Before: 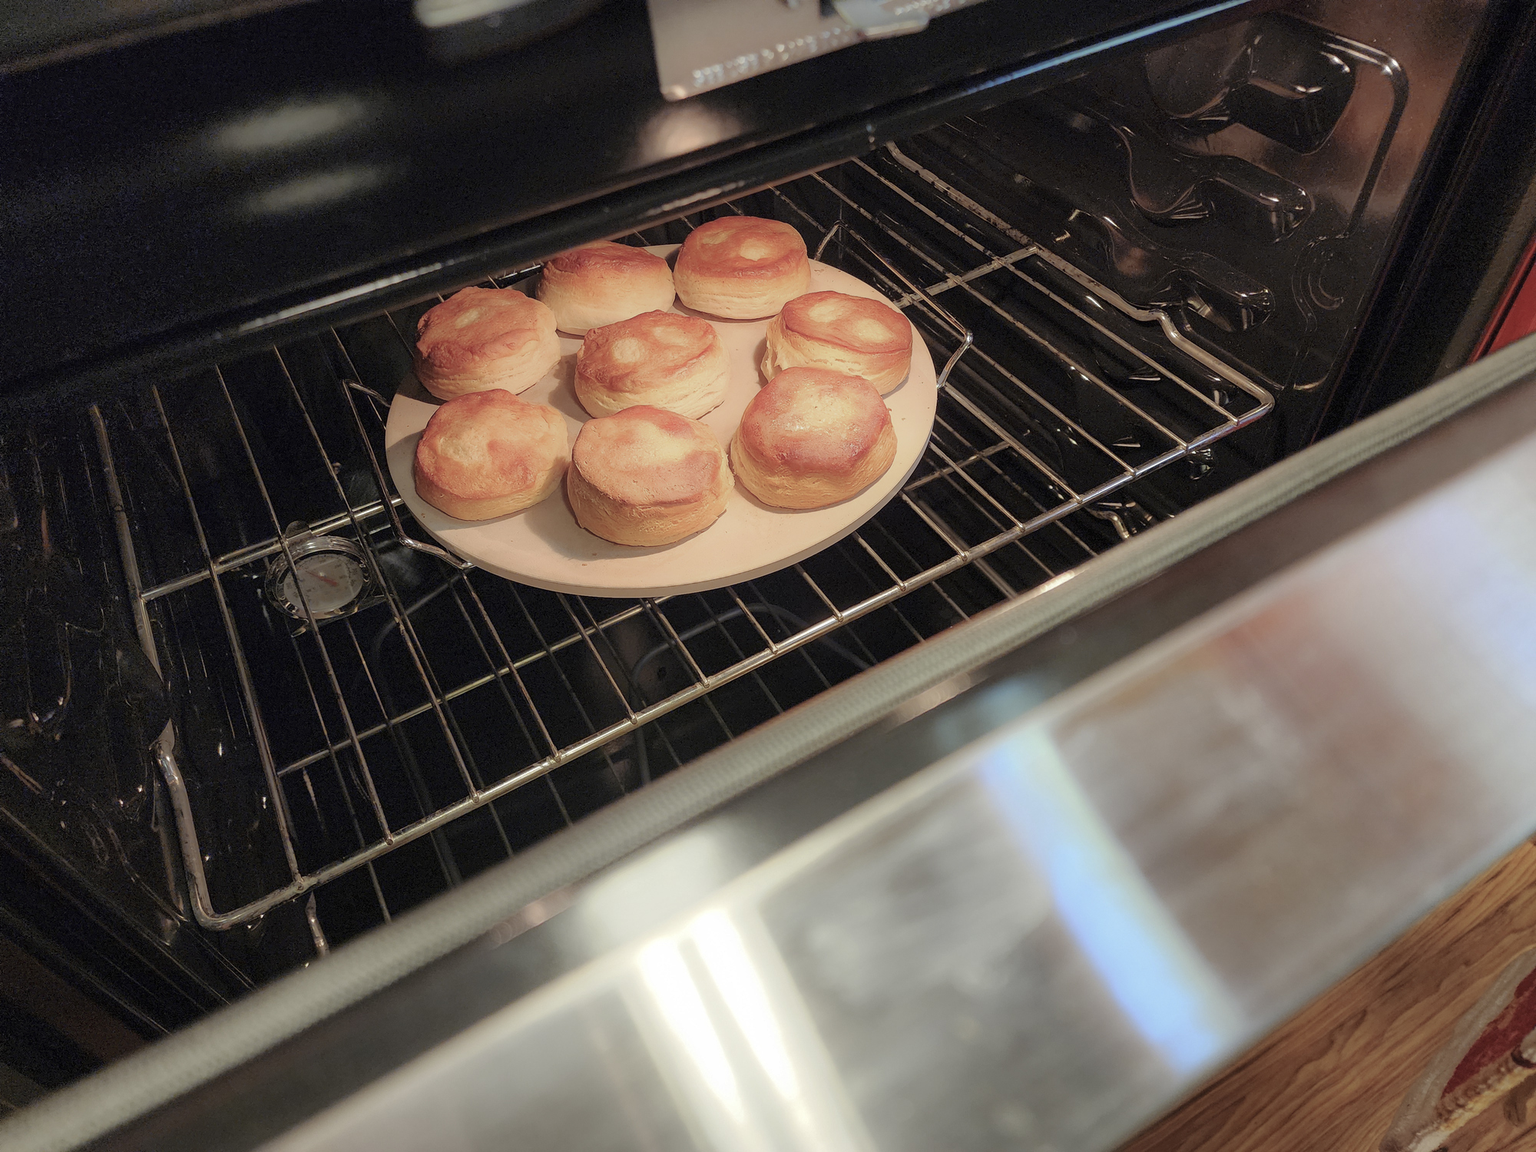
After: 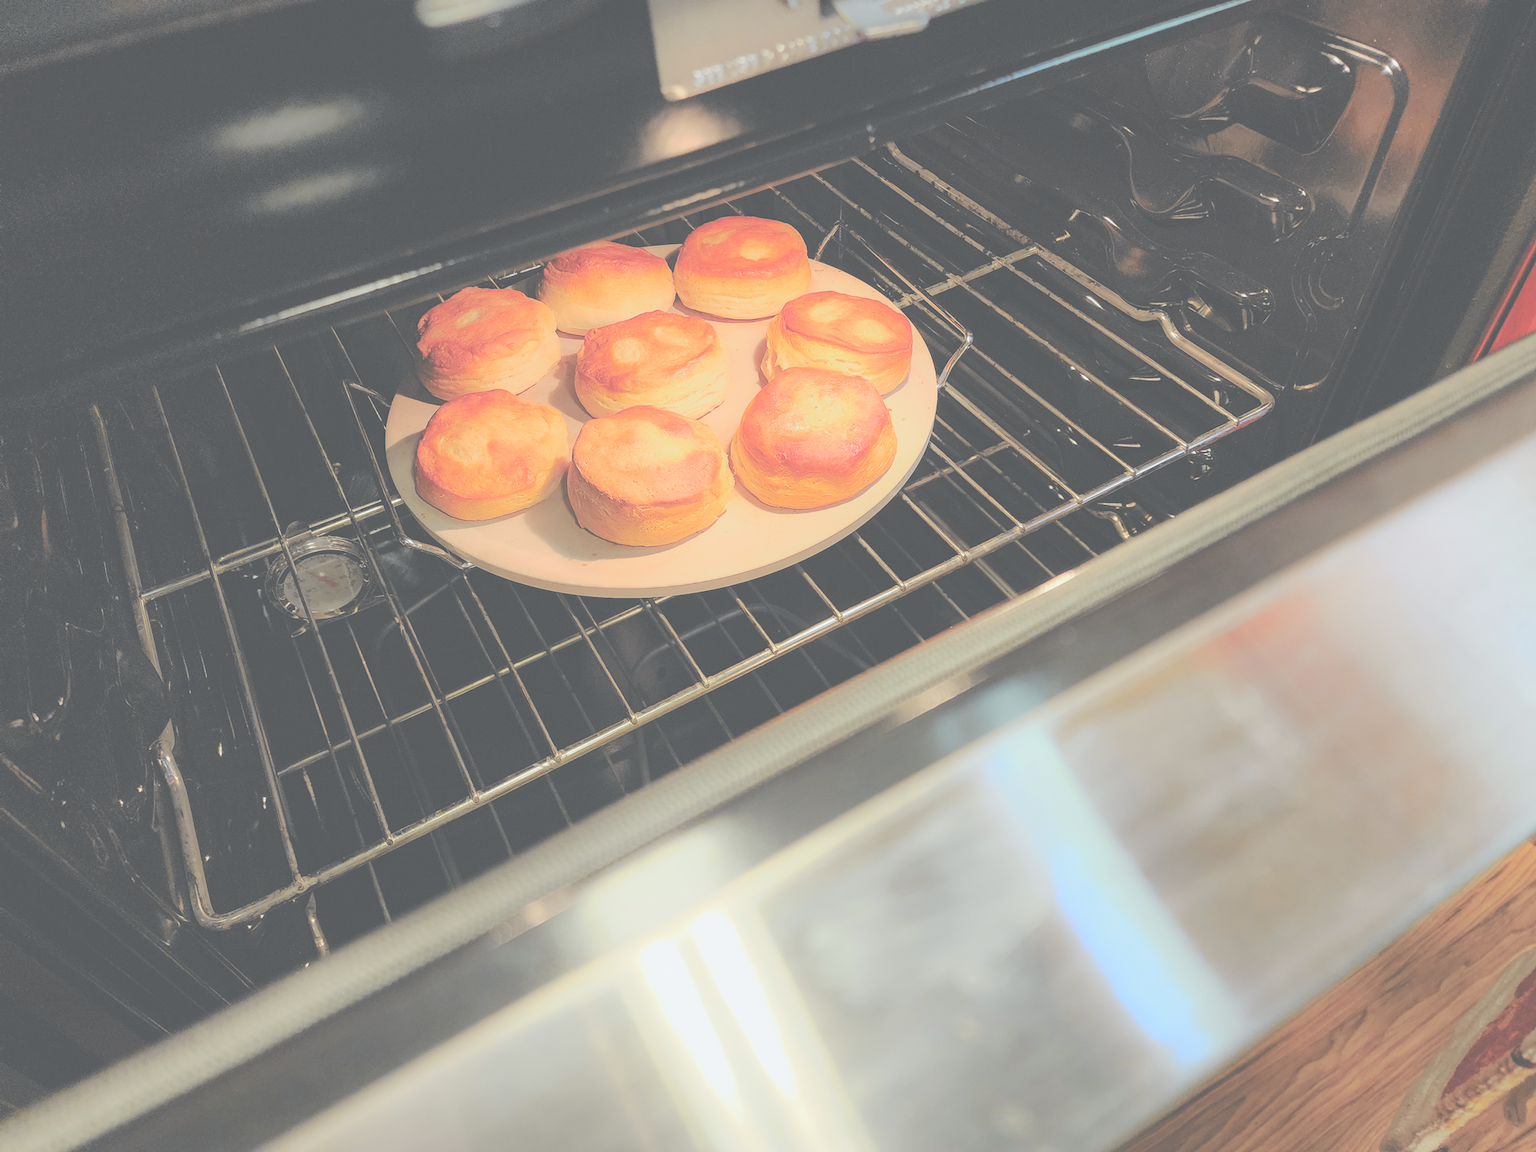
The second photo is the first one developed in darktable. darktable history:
exposure: black level correction -0.087, compensate highlight preservation false
tone curve: curves: ch0 [(0, 0) (0.11, 0.081) (0.256, 0.259) (0.398, 0.475) (0.498, 0.611) (0.65, 0.757) (0.835, 0.883) (1, 0.961)]; ch1 [(0, 0) (0.346, 0.307) (0.408, 0.369) (0.453, 0.457) (0.482, 0.479) (0.502, 0.498) (0.521, 0.51) (0.553, 0.554) (0.618, 0.65) (0.693, 0.727) (1, 1)]; ch2 [(0, 0) (0.366, 0.337) (0.434, 0.46) (0.485, 0.494) (0.5, 0.494) (0.511, 0.508) (0.537, 0.55) (0.579, 0.599) (0.621, 0.693) (1, 1)], color space Lab, independent channels, preserve colors none
